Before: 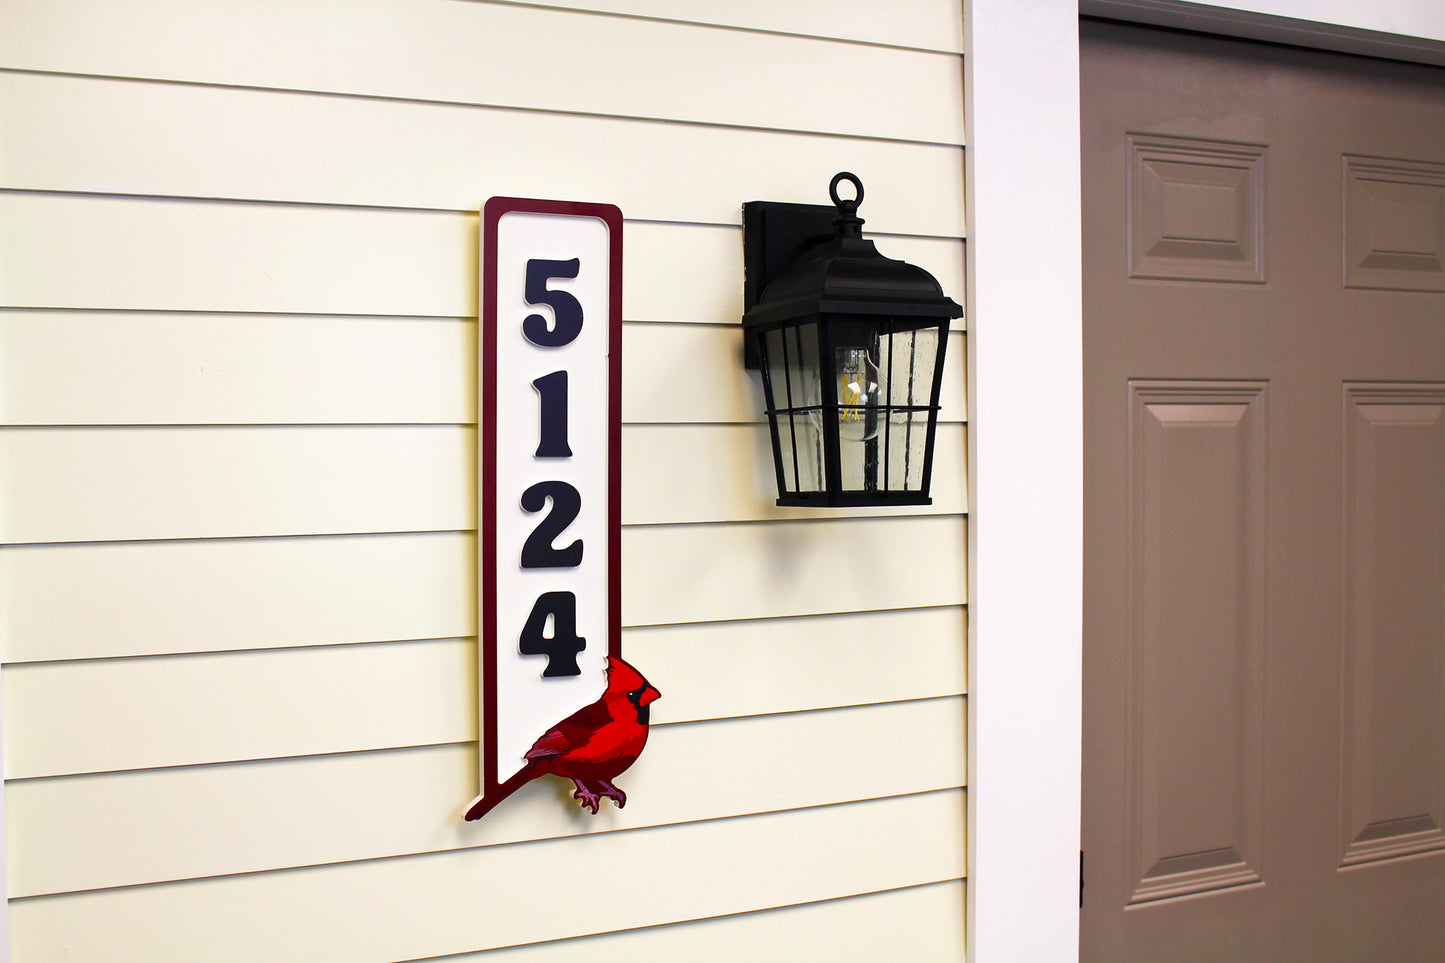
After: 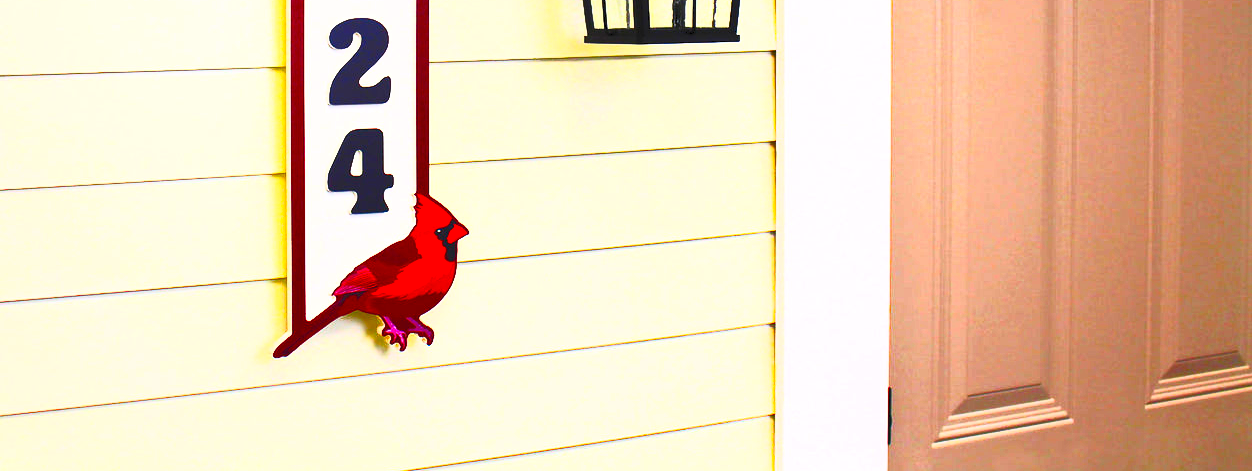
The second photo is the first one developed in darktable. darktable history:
color balance rgb: perceptual saturation grading › global saturation 20%, perceptual saturation grading › highlights -25%, perceptual saturation grading › shadows 25%
crop and rotate: left 13.306%, top 48.129%, bottom 2.928%
contrast brightness saturation: contrast 1, brightness 1, saturation 1
